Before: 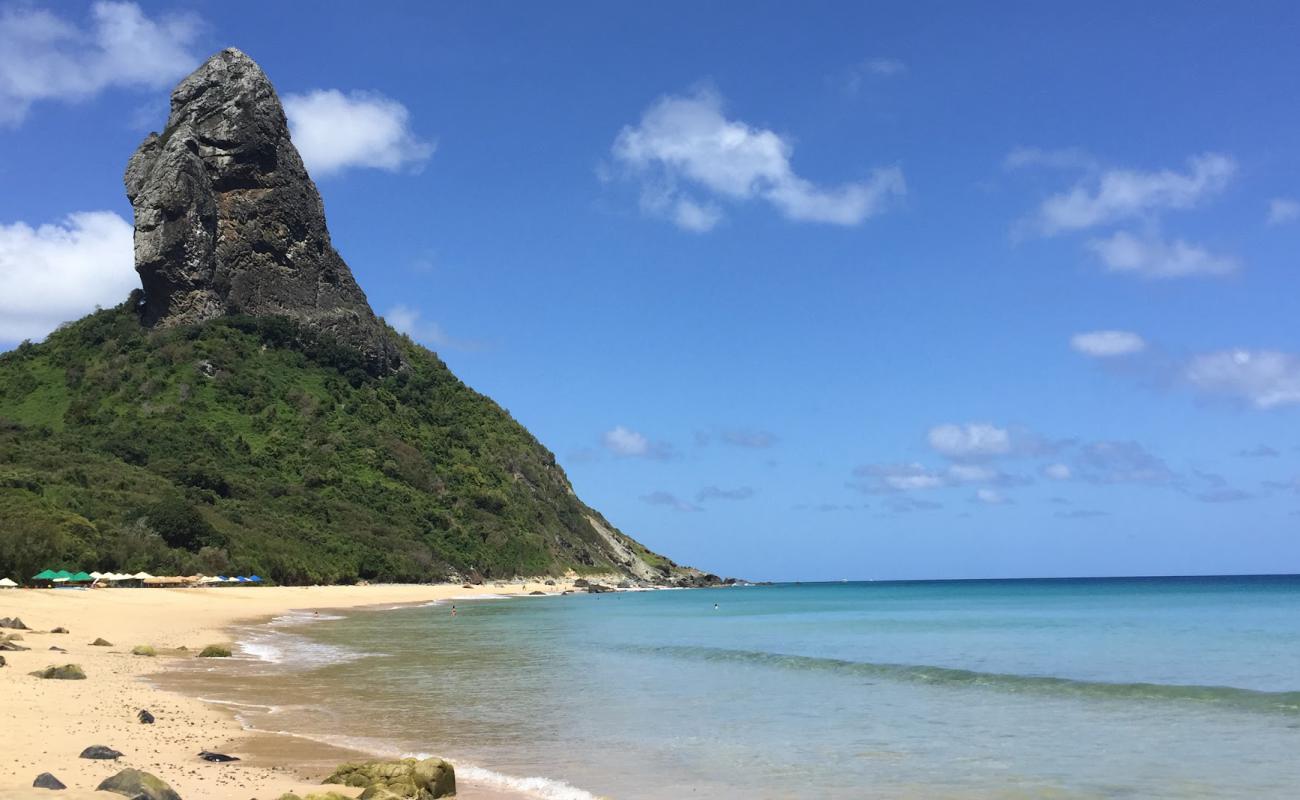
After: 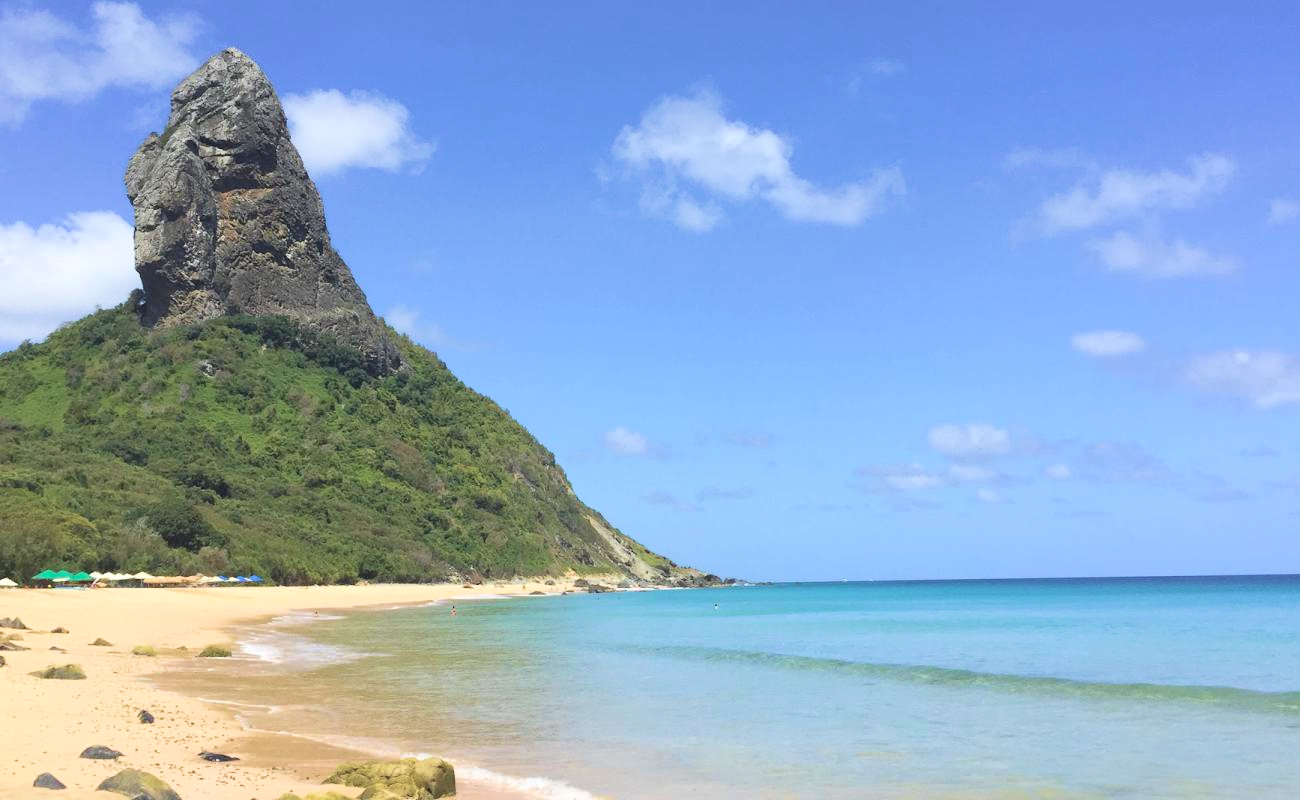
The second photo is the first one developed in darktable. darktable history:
velvia: strength 37.16%
contrast brightness saturation: brightness 0.286
